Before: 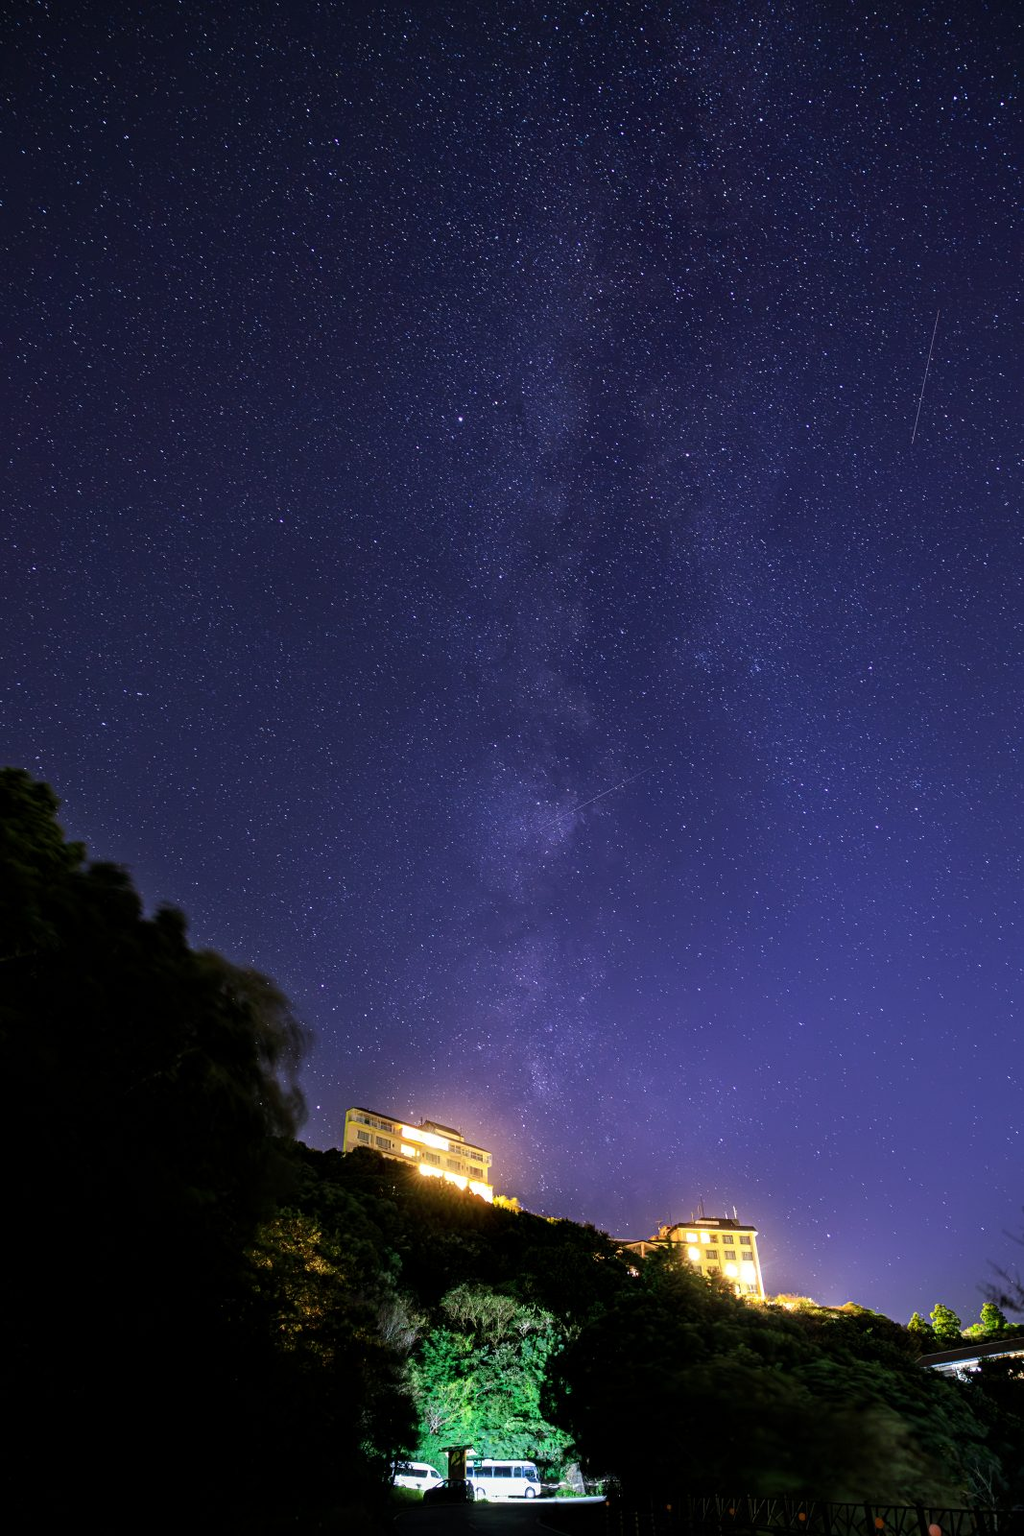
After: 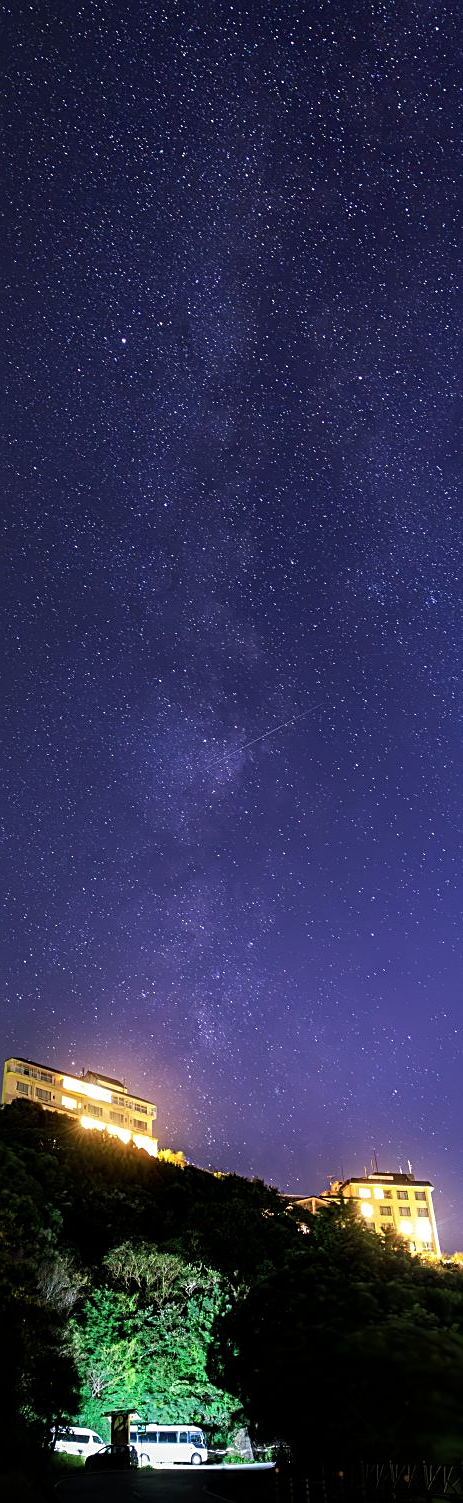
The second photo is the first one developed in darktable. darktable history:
sharpen: on, module defaults
crop: left 33.452%, top 6.025%, right 23.155%
